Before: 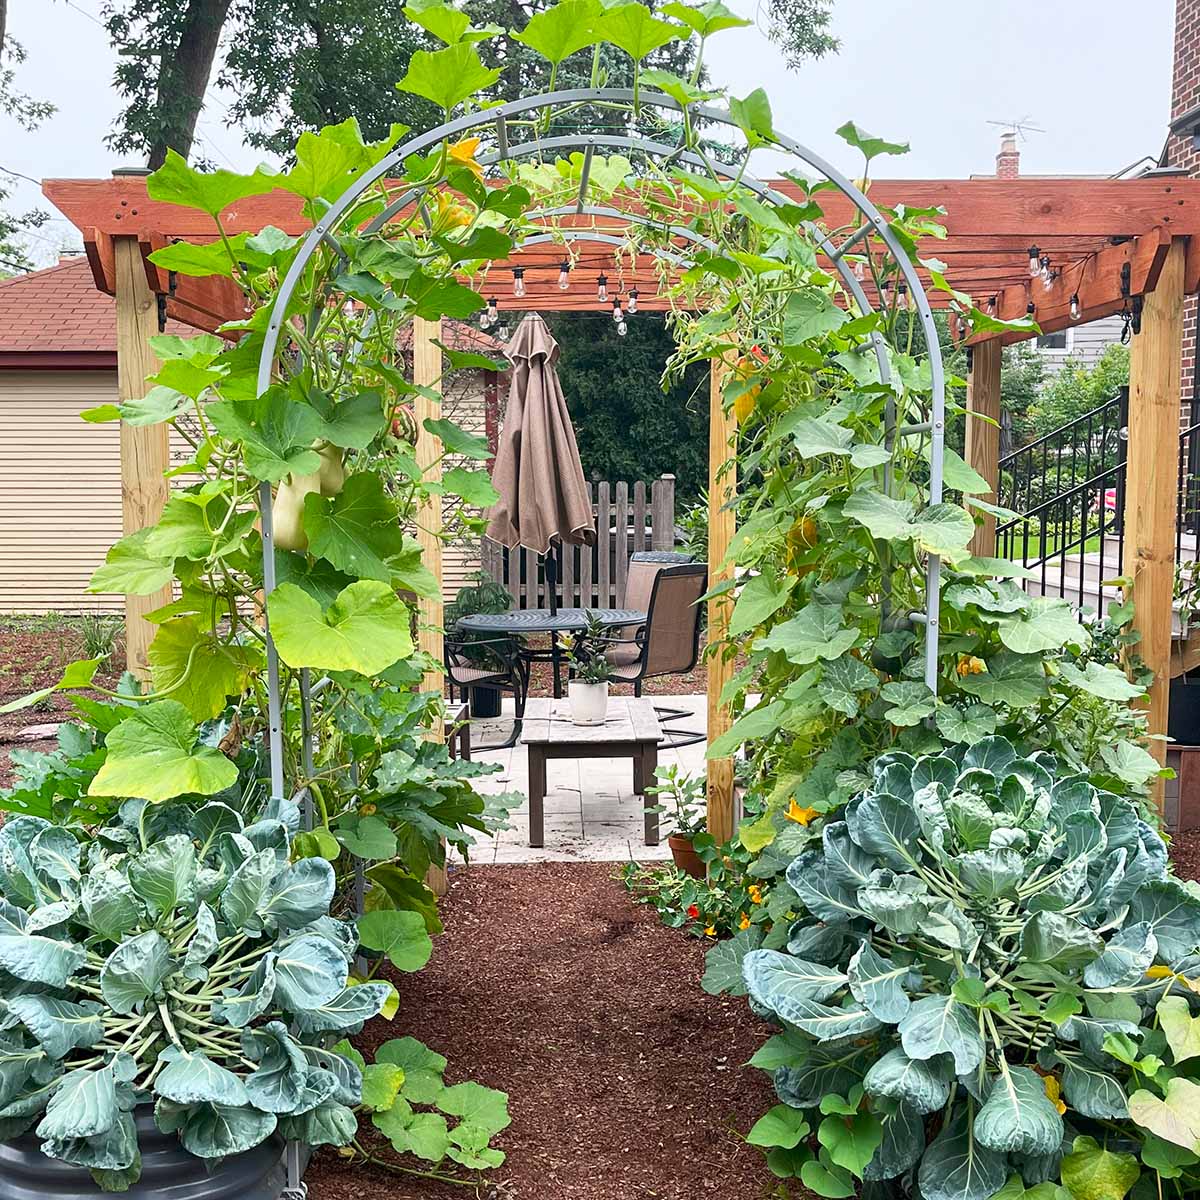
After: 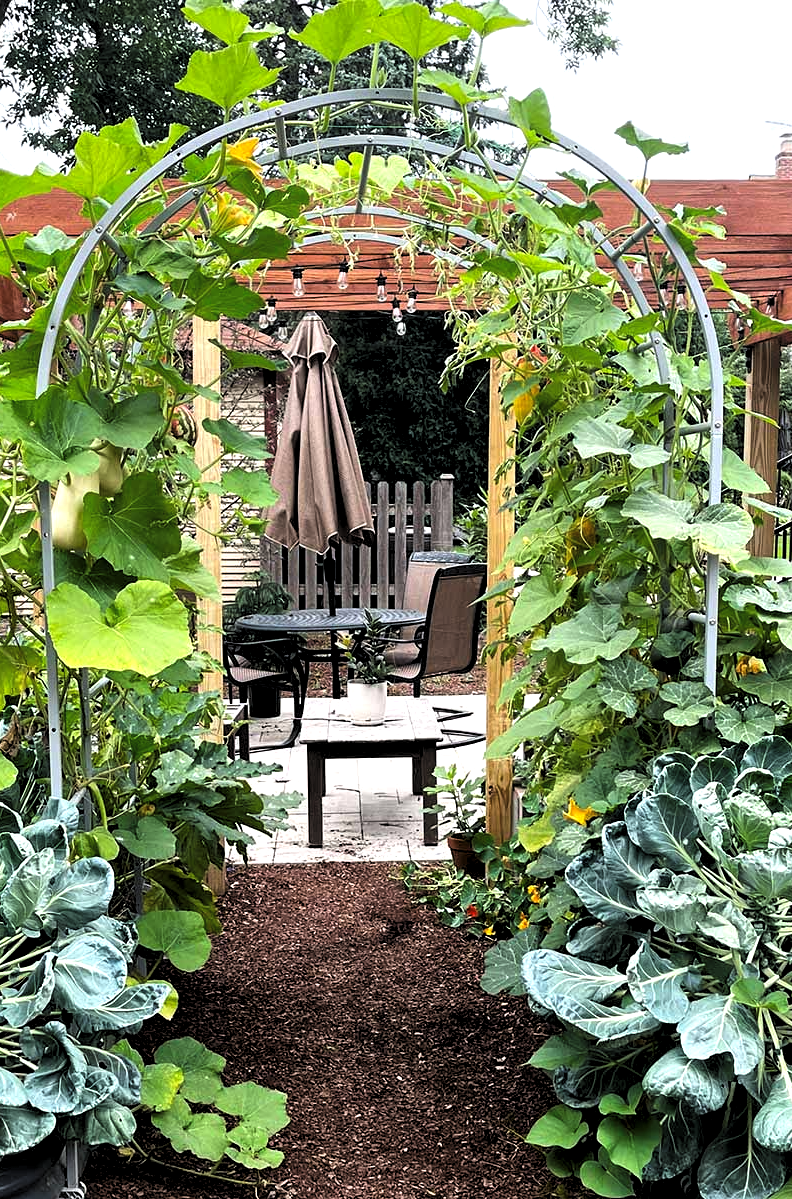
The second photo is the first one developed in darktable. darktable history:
crop and rotate: left 18.442%, right 15.508%
levels: levels [0.182, 0.542, 0.902]
